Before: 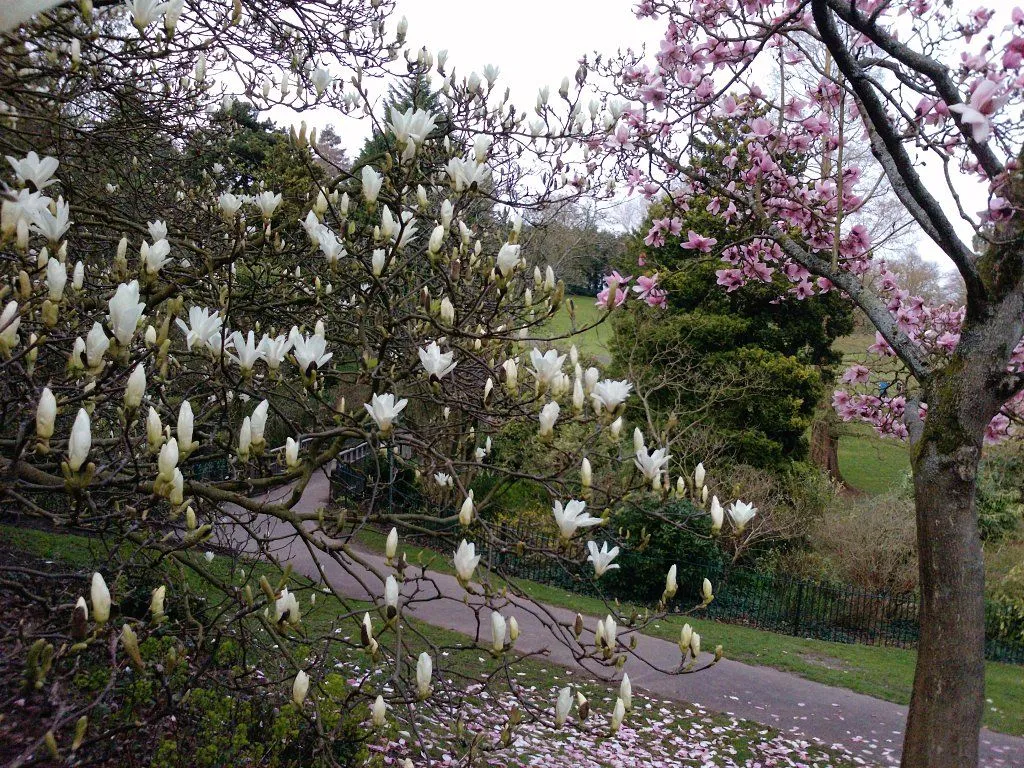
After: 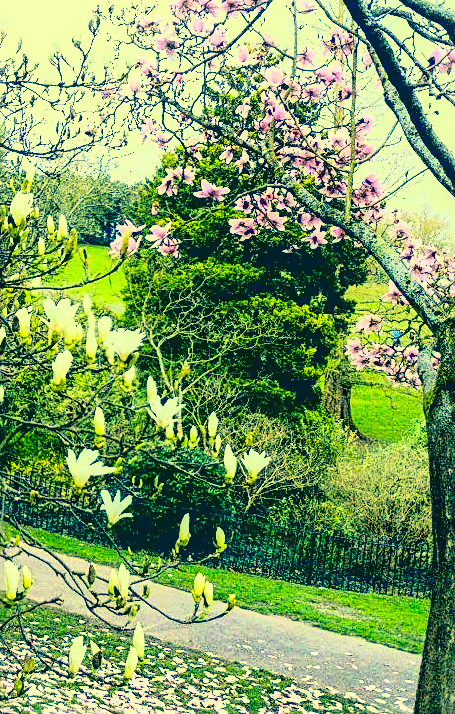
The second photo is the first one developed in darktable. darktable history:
local contrast: on, module defaults
crop: left 47.628%, top 6.643%, right 7.874%
color correction: highlights a* -15.58, highlights b* 40, shadows a* -40, shadows b* -26.18
rgb curve: curves: ch0 [(0, 0) (0.21, 0.15) (0.24, 0.21) (0.5, 0.75) (0.75, 0.96) (0.89, 0.99) (1, 1)]; ch1 [(0, 0.02) (0.21, 0.13) (0.25, 0.2) (0.5, 0.67) (0.75, 0.9) (0.89, 0.97) (1, 1)]; ch2 [(0, 0.02) (0.21, 0.13) (0.25, 0.2) (0.5, 0.67) (0.75, 0.9) (0.89, 0.97) (1, 1)], compensate middle gray true
fill light: exposure -2 EV, width 8.6
sharpen: on, module defaults
exposure: black level correction 0.008, exposure 0.979 EV, compensate highlight preservation false
shadows and highlights: on, module defaults
